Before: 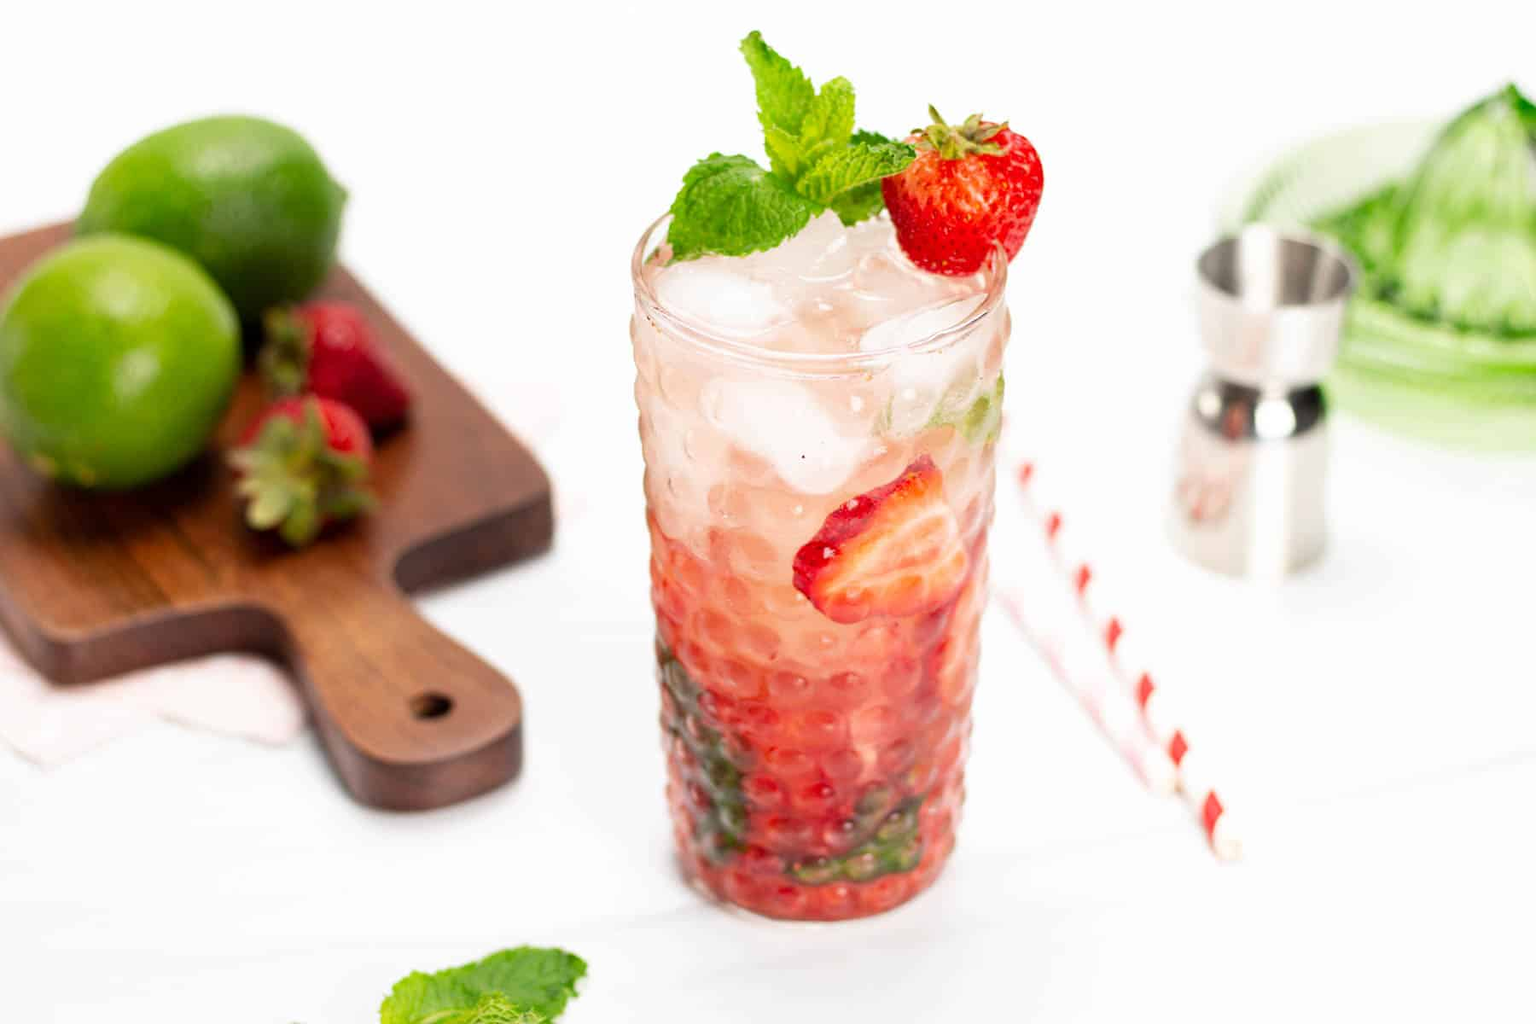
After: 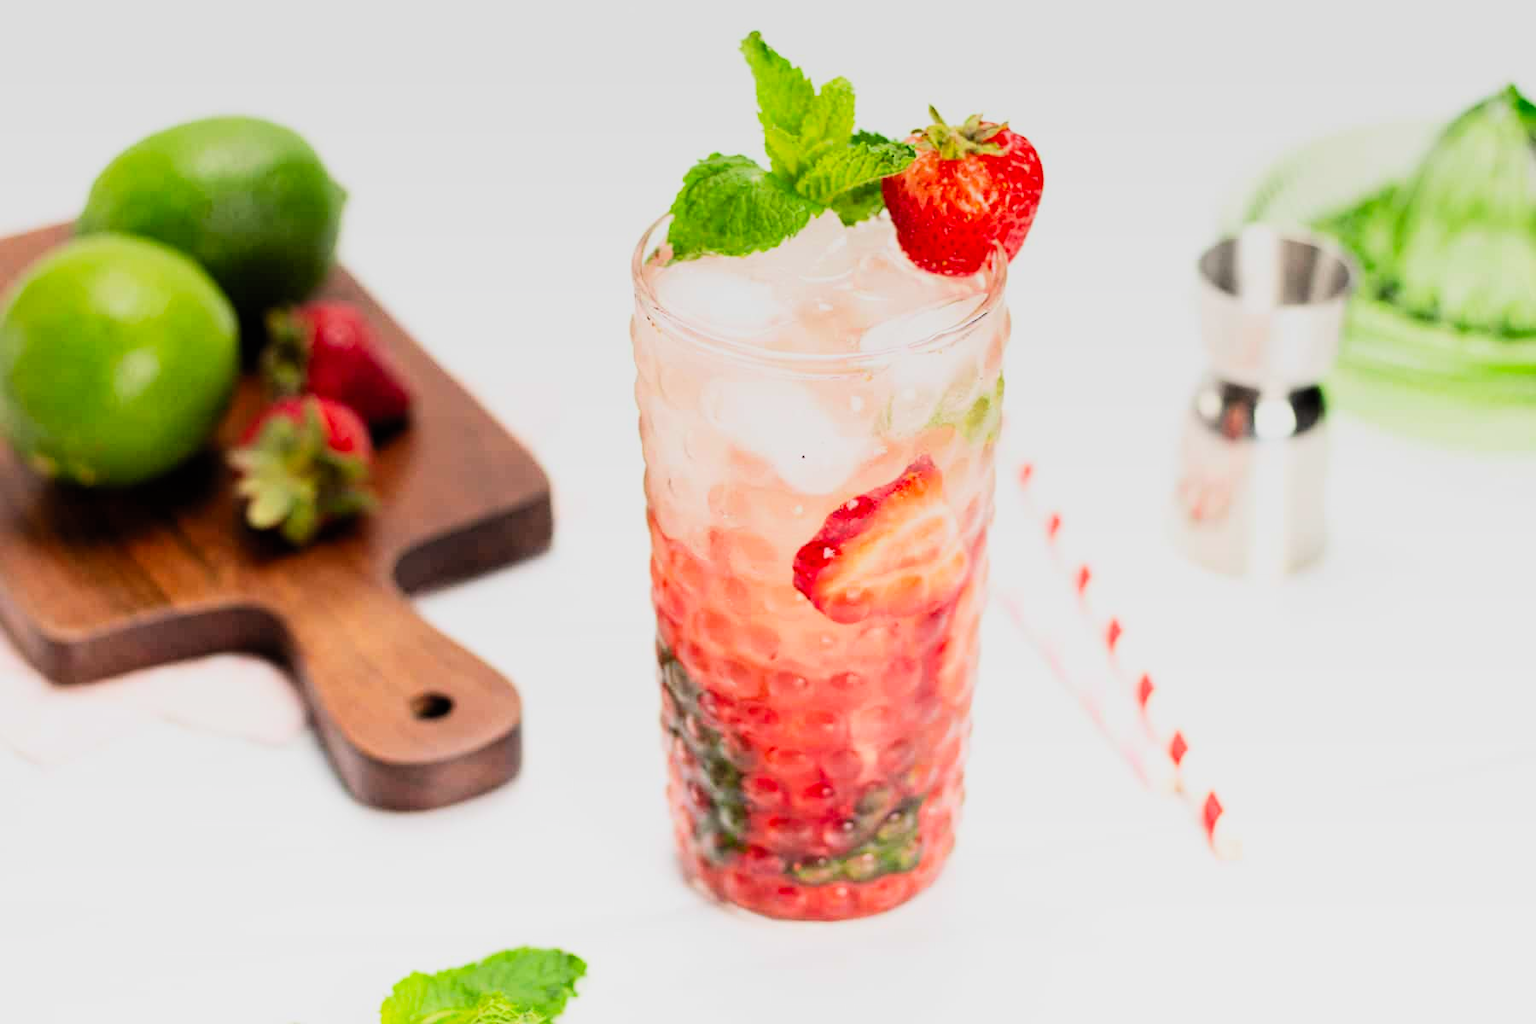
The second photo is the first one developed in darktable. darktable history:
contrast brightness saturation: contrast 0.2, brightness 0.16, saturation 0.22
filmic rgb: black relative exposure -7.65 EV, white relative exposure 4.56 EV, hardness 3.61, contrast 1.106
tone equalizer: on, module defaults
graduated density: on, module defaults
